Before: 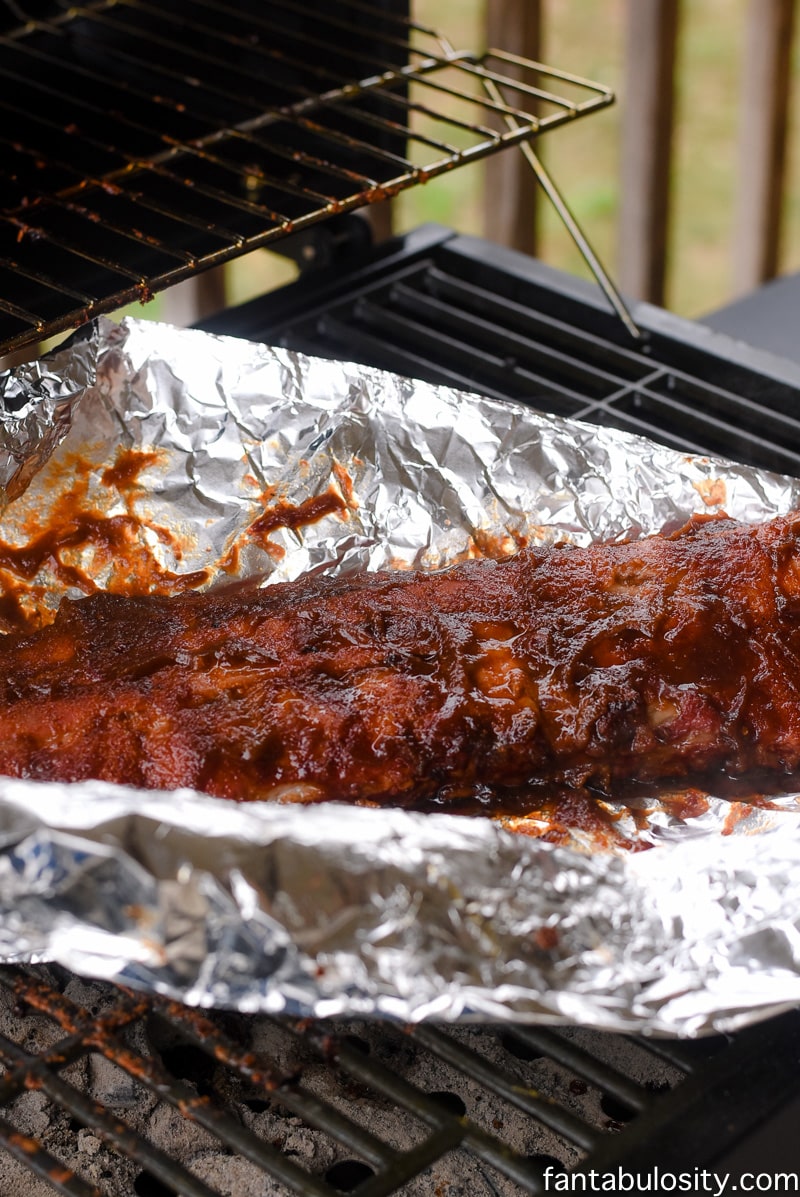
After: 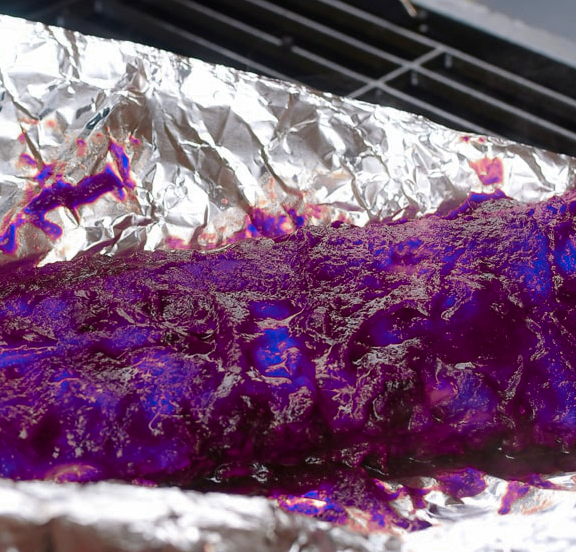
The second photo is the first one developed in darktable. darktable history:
crop and rotate: left 27.907%, top 26.846%, bottom 26.962%
color zones: curves: ch0 [(0.826, 0.353)]; ch1 [(0.242, 0.647) (0.889, 0.342)]; ch2 [(0.246, 0.089) (0.969, 0.068)]
